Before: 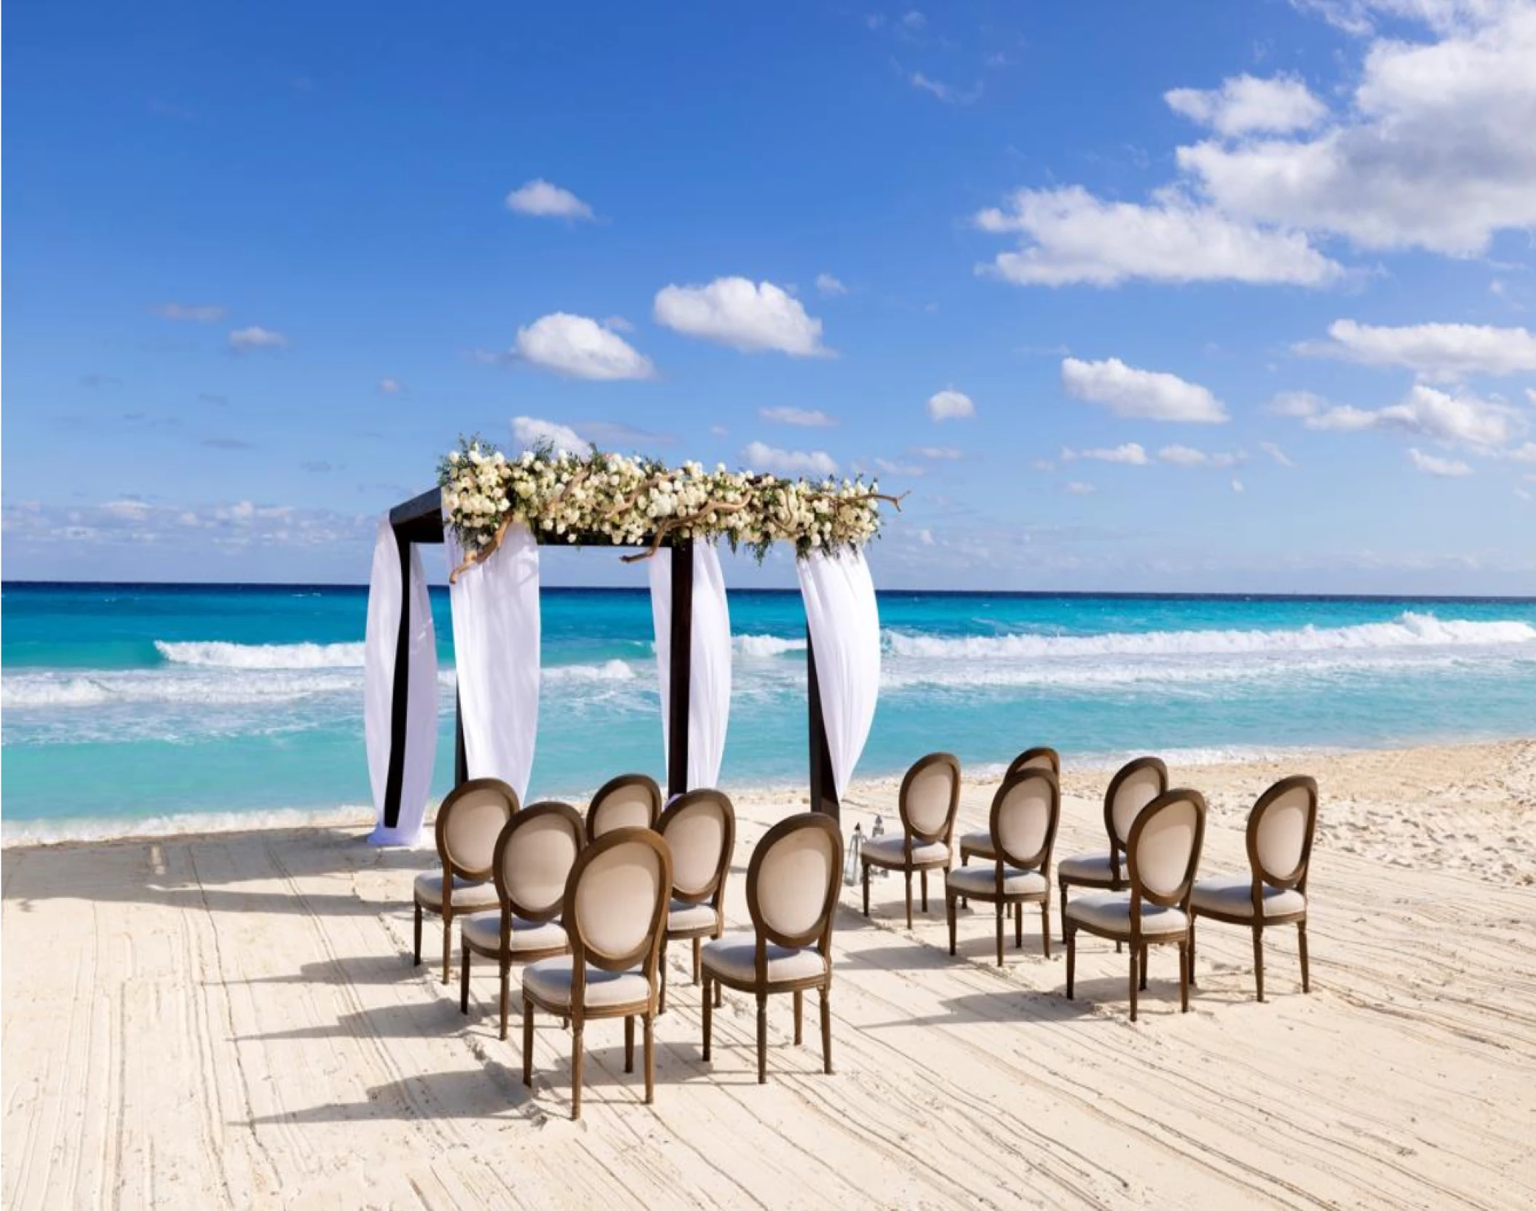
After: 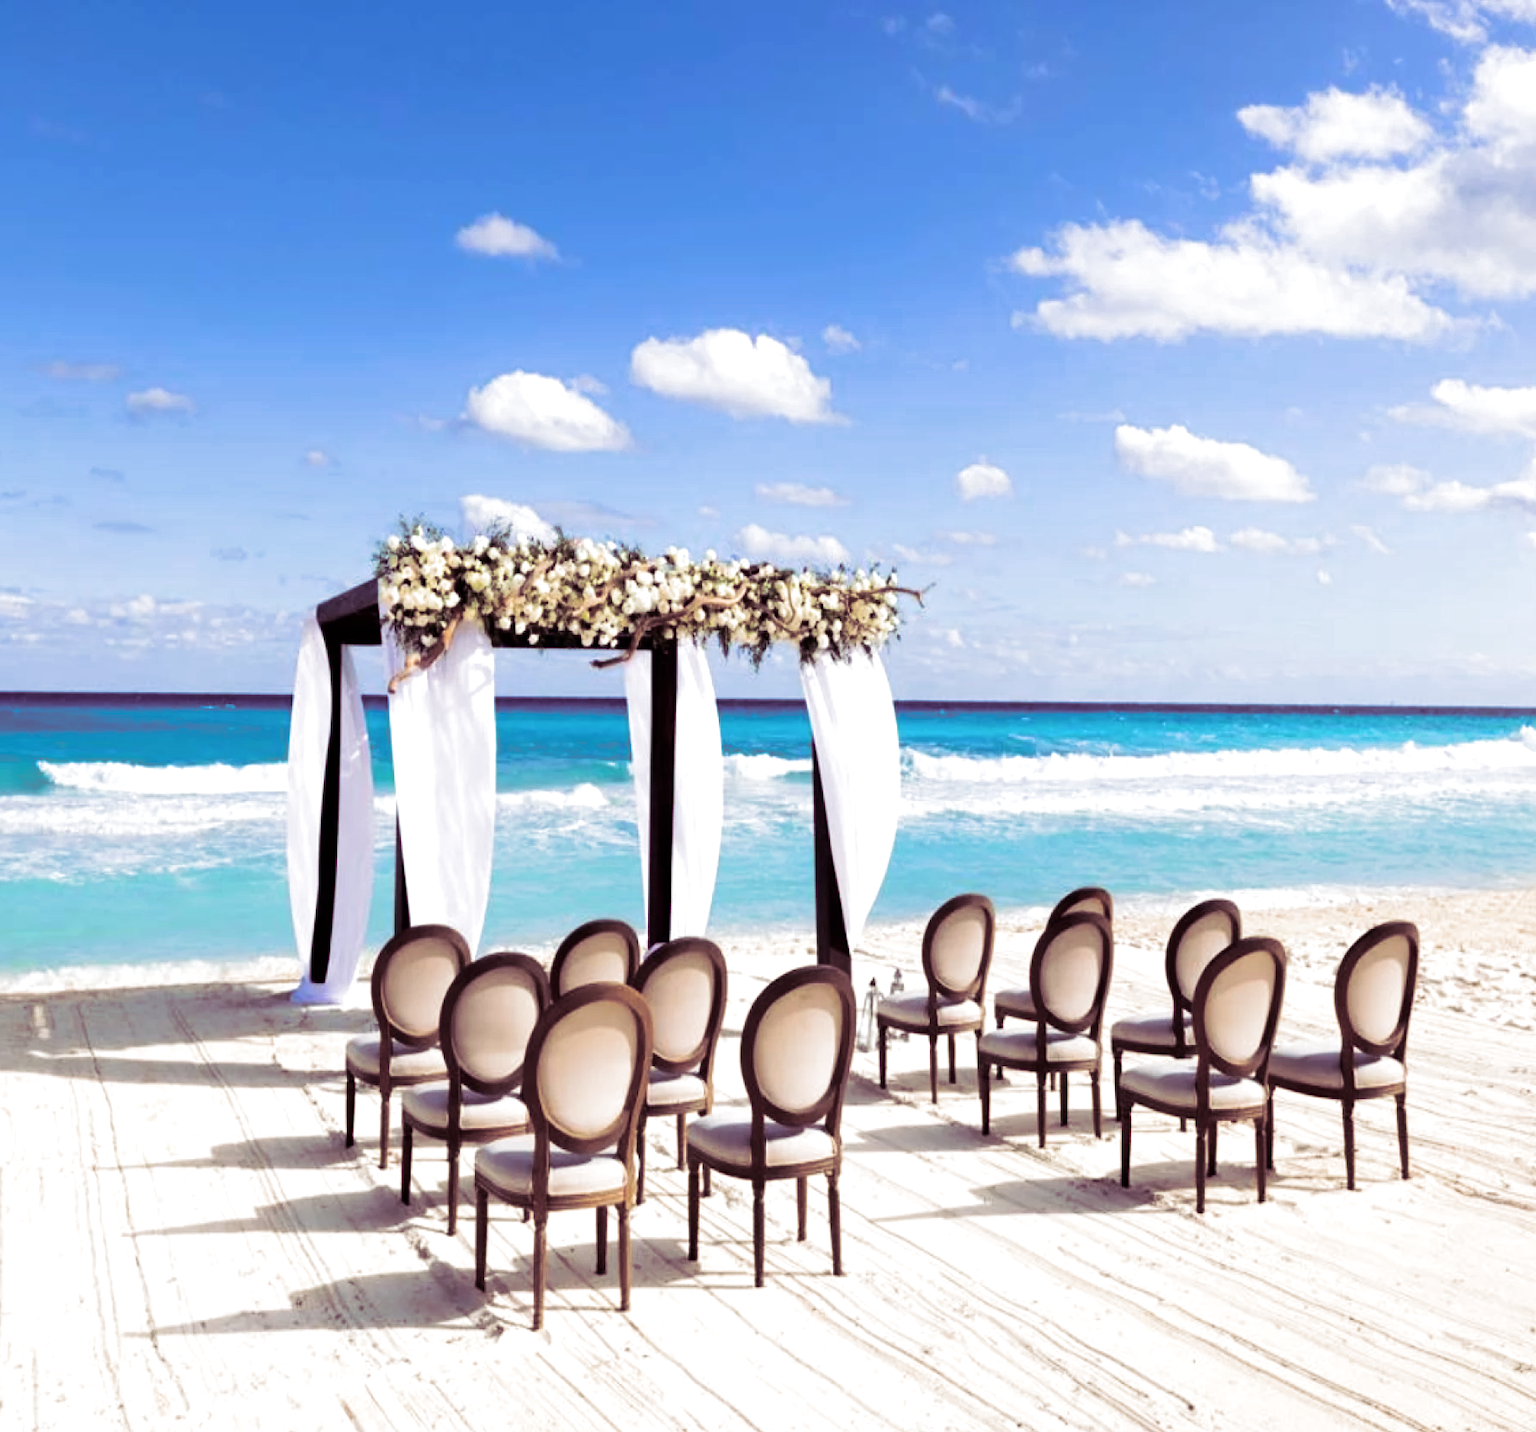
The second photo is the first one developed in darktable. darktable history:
crop: left 8.026%, right 7.374%
split-toning: shadows › hue 316.8°, shadows › saturation 0.47, highlights › hue 201.6°, highlights › saturation 0, balance -41.97, compress 28.01%
shadows and highlights: shadows -30, highlights 30
tone equalizer: -8 EV -0.417 EV, -7 EV -0.389 EV, -6 EV -0.333 EV, -5 EV -0.222 EV, -3 EV 0.222 EV, -2 EV 0.333 EV, -1 EV 0.389 EV, +0 EV 0.417 EV, edges refinement/feathering 500, mask exposure compensation -1.25 EV, preserve details no
